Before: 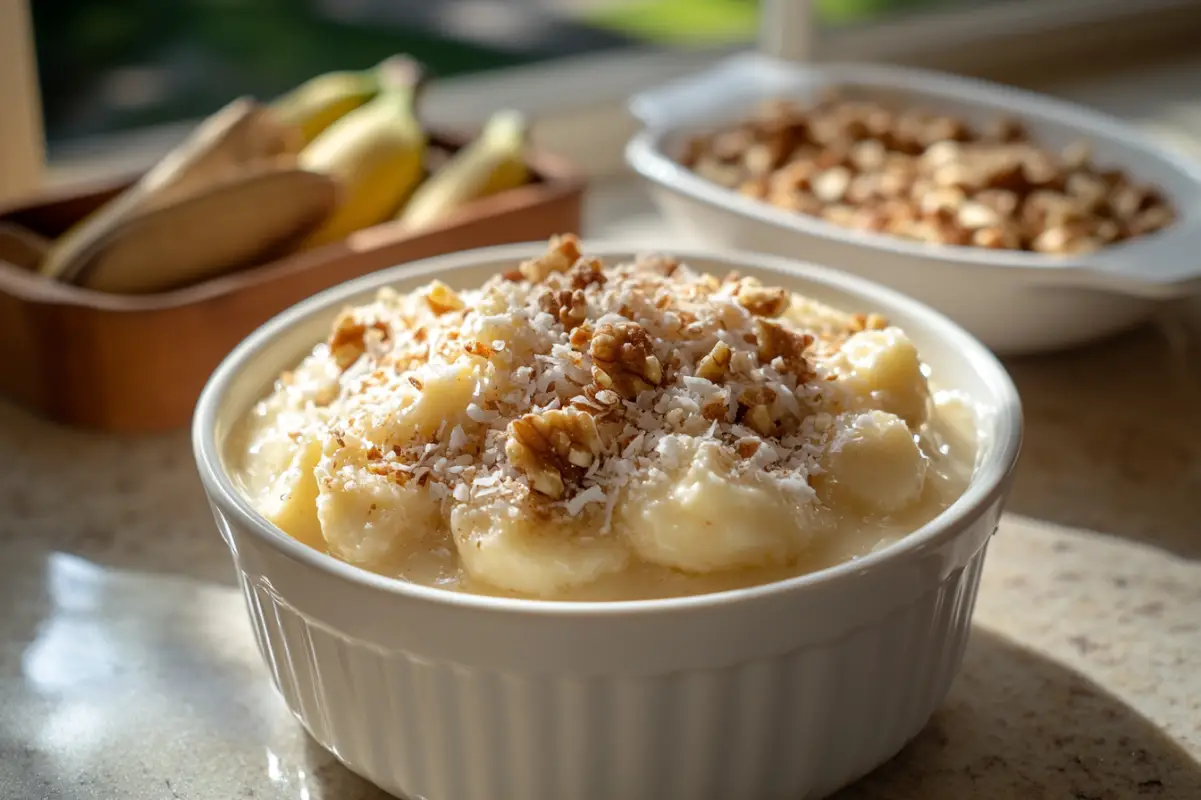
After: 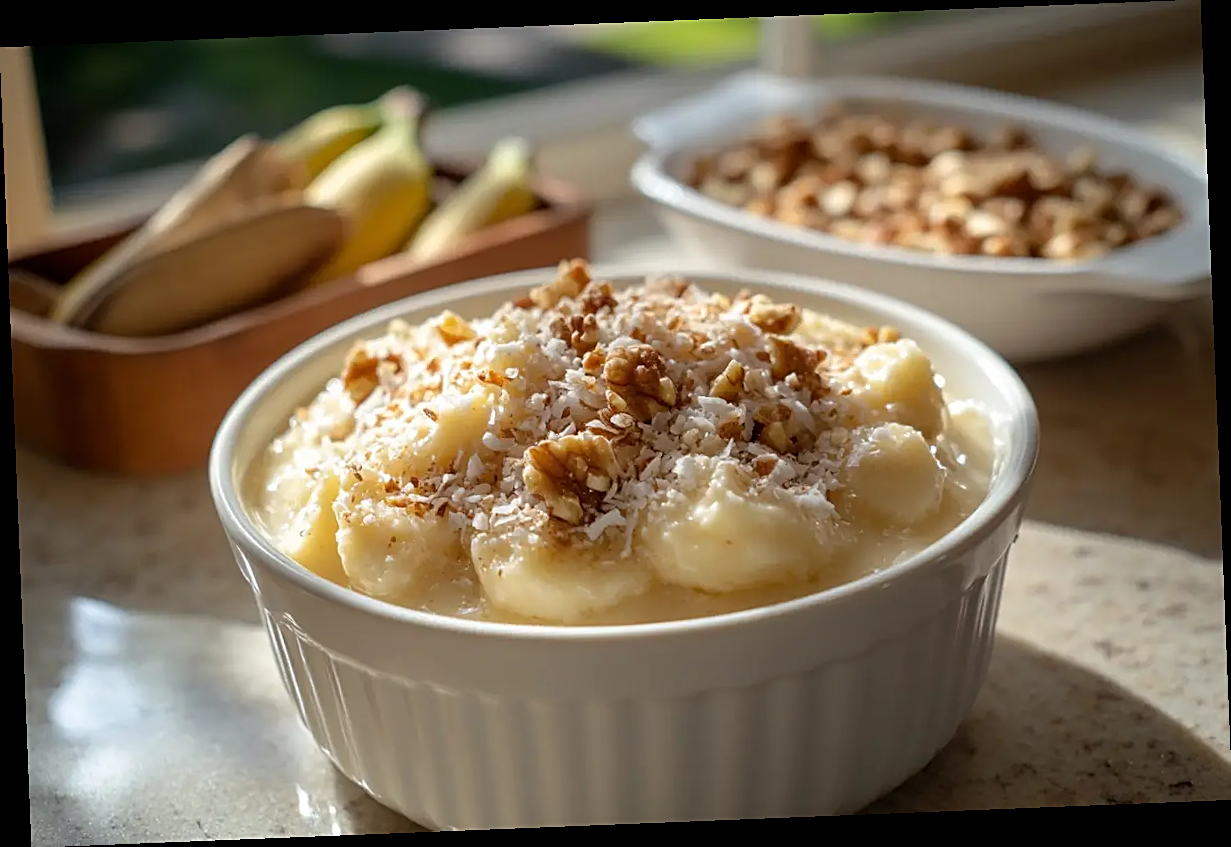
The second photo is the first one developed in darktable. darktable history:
rotate and perspective: rotation -2.29°, automatic cropping off
sharpen: on, module defaults
